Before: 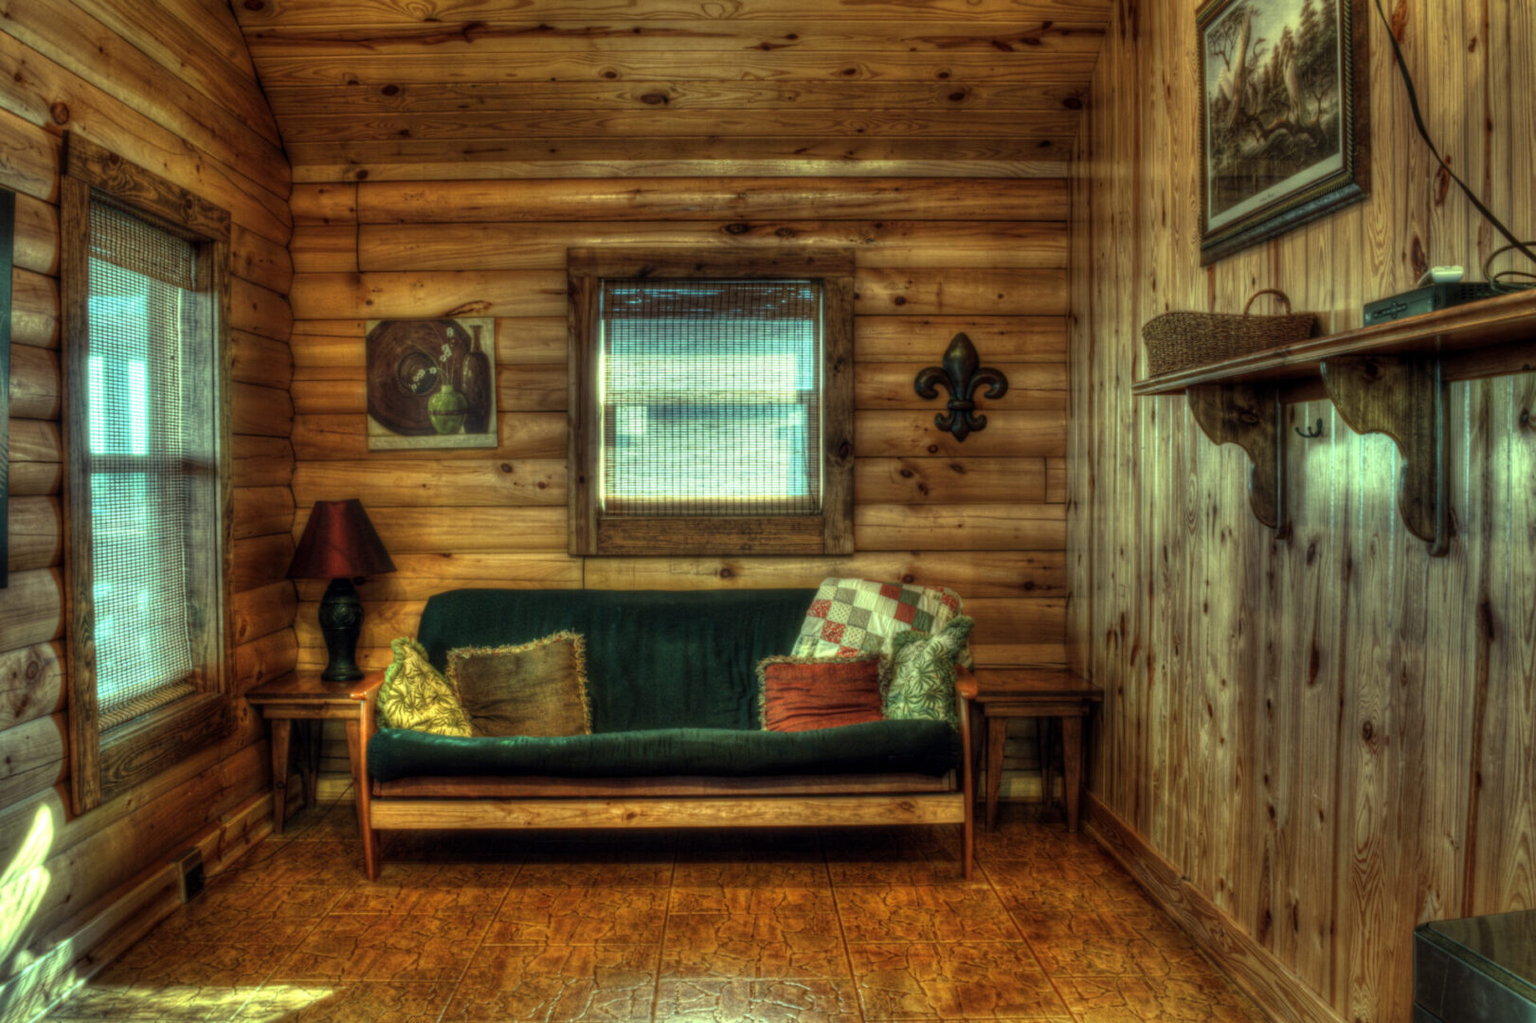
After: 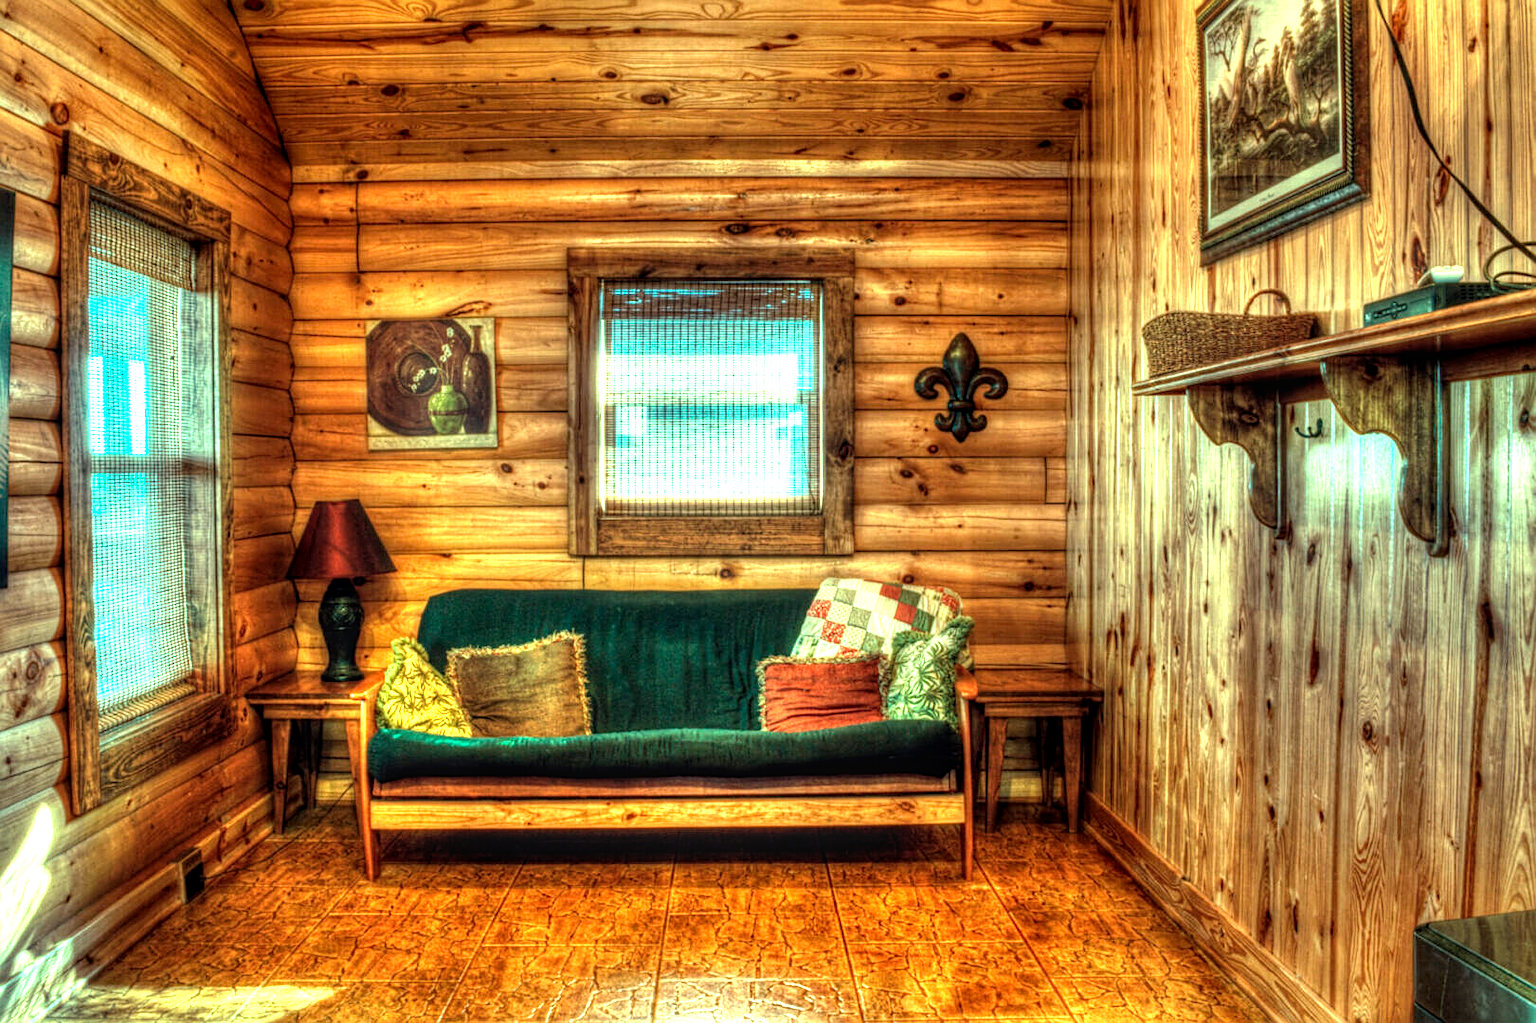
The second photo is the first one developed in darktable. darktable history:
sharpen: on, module defaults
local contrast: on, module defaults
exposure: black level correction 0, exposure 1.45 EV, compensate exposure bias true, compensate highlight preservation false
